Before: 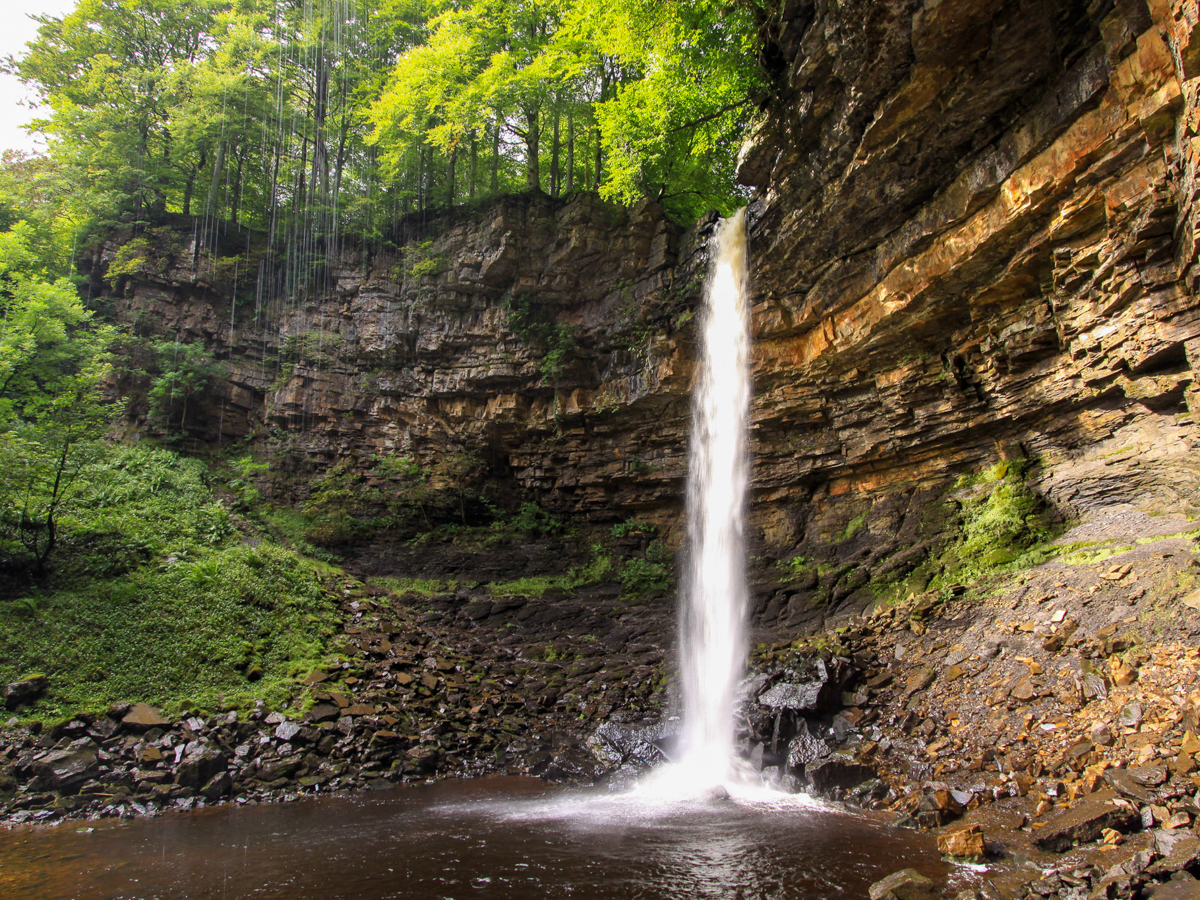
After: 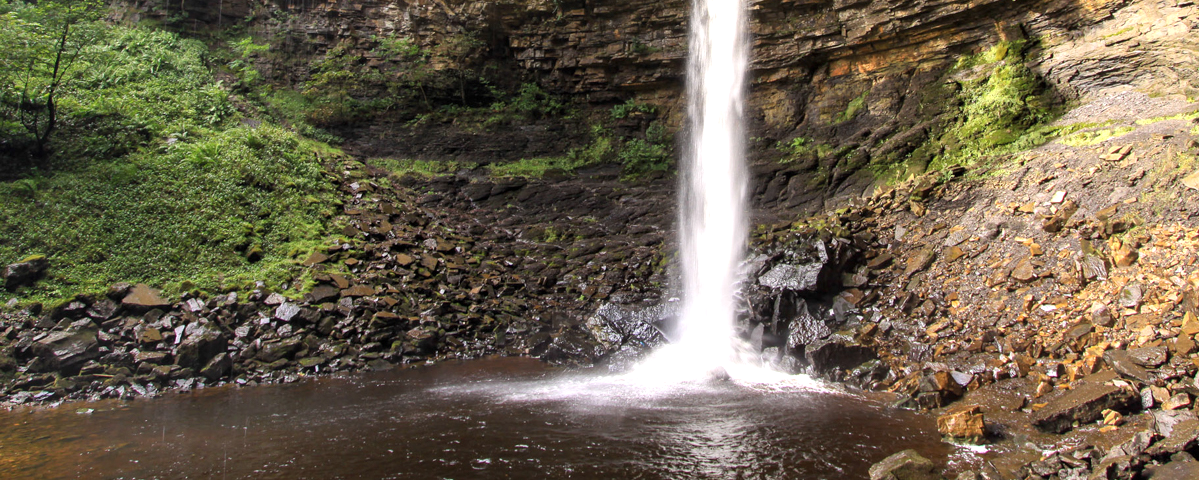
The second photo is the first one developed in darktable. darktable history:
exposure: exposure 0.377 EV, compensate exposure bias true, compensate highlight preservation false
crop and rotate: top 46.639%, right 0.005%
color correction: highlights b* -0.03, saturation 0.871
